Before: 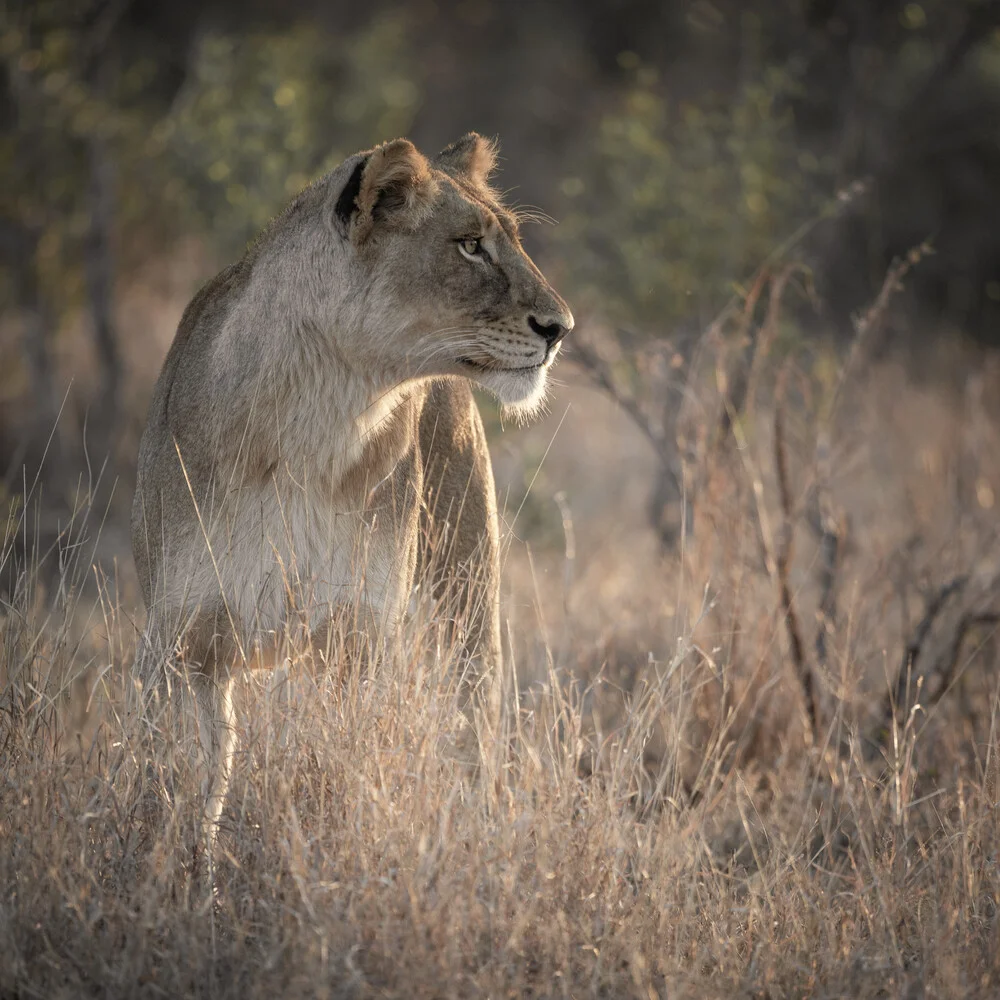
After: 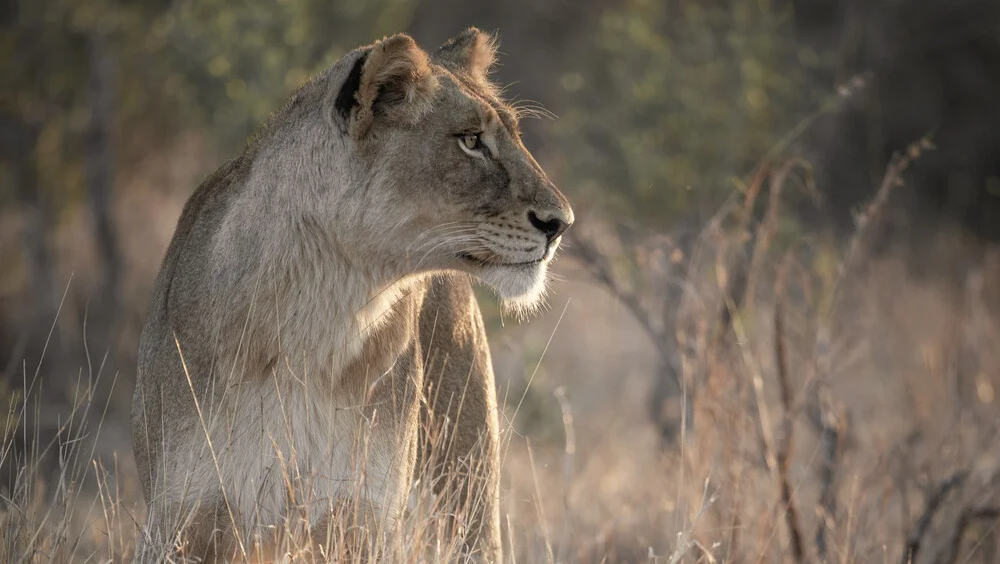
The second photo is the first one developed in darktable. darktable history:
crop and rotate: top 10.594%, bottom 32.93%
